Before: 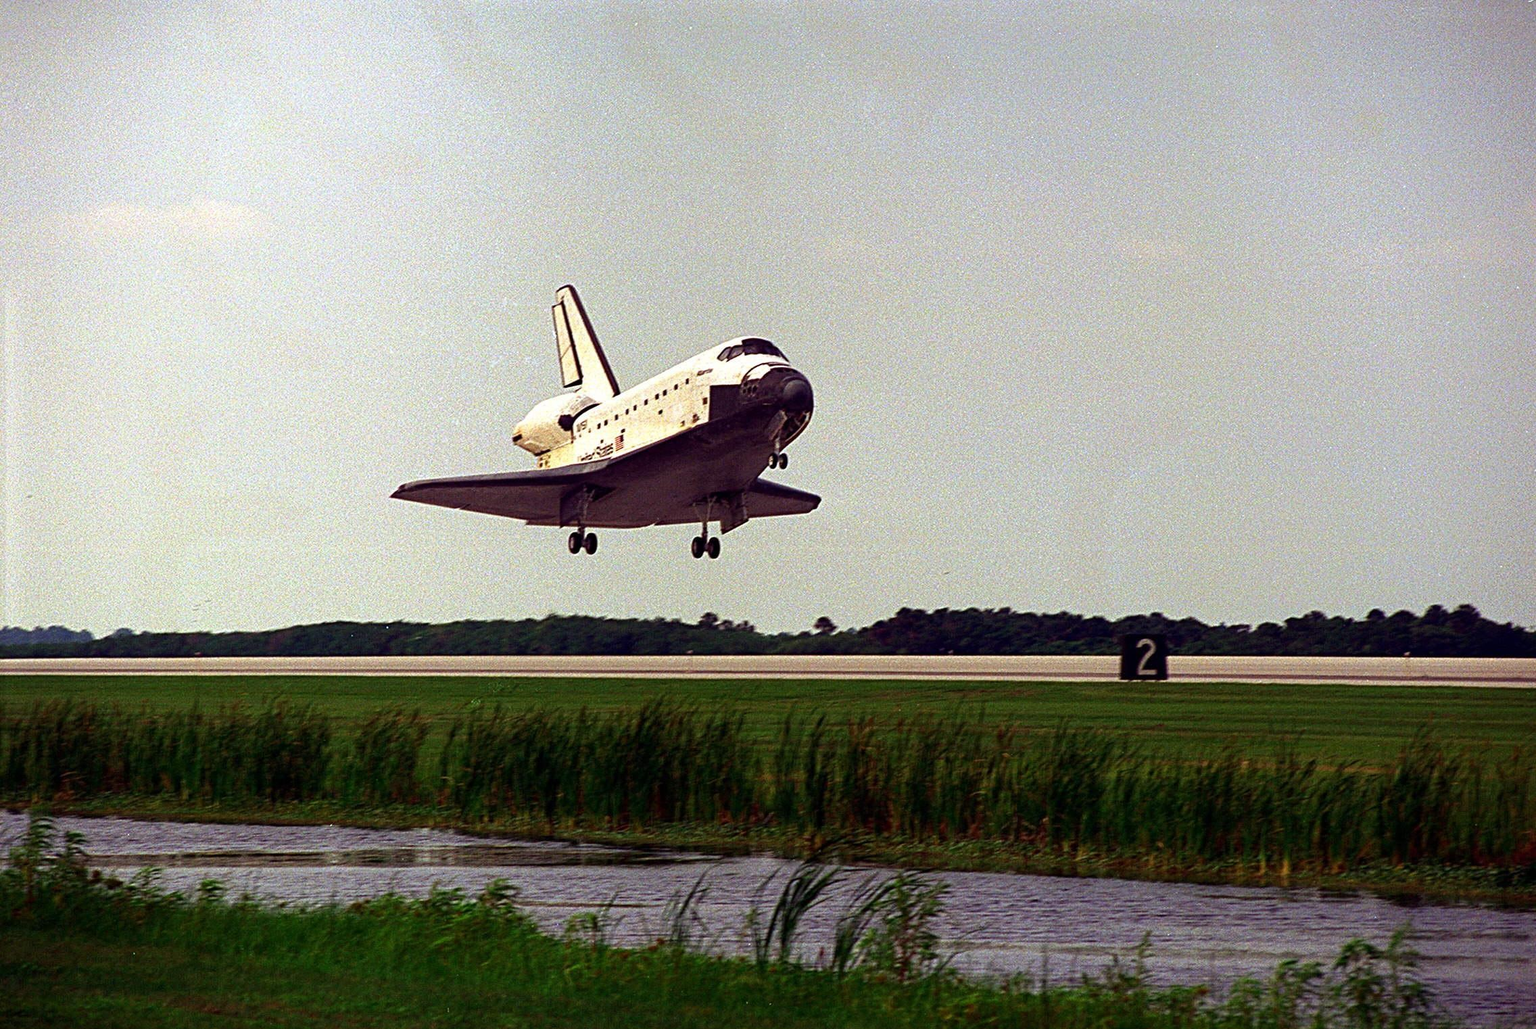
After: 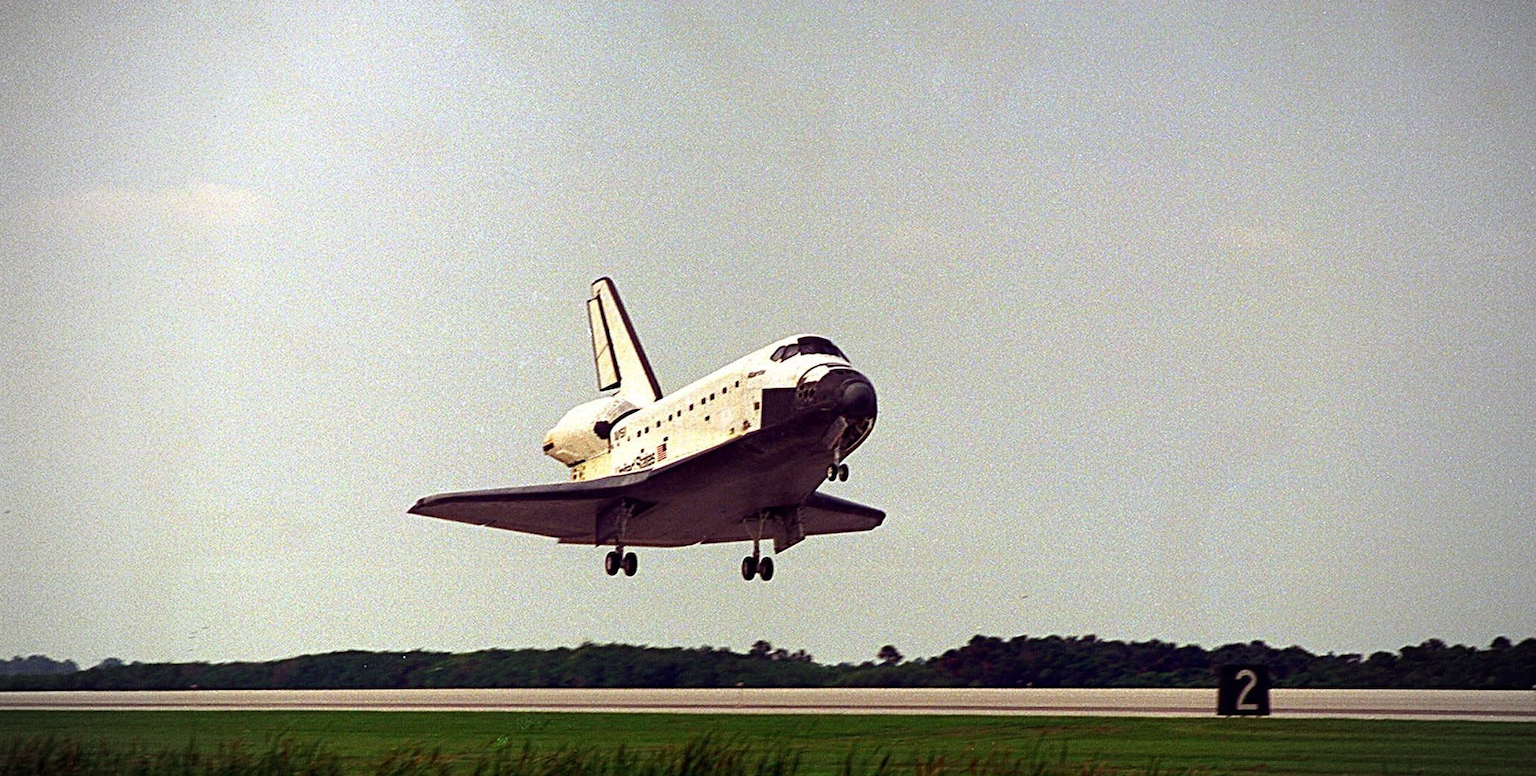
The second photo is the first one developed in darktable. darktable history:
vignetting: fall-off start 71.74%
crop: left 1.509%, top 3.452%, right 7.696%, bottom 28.452%
